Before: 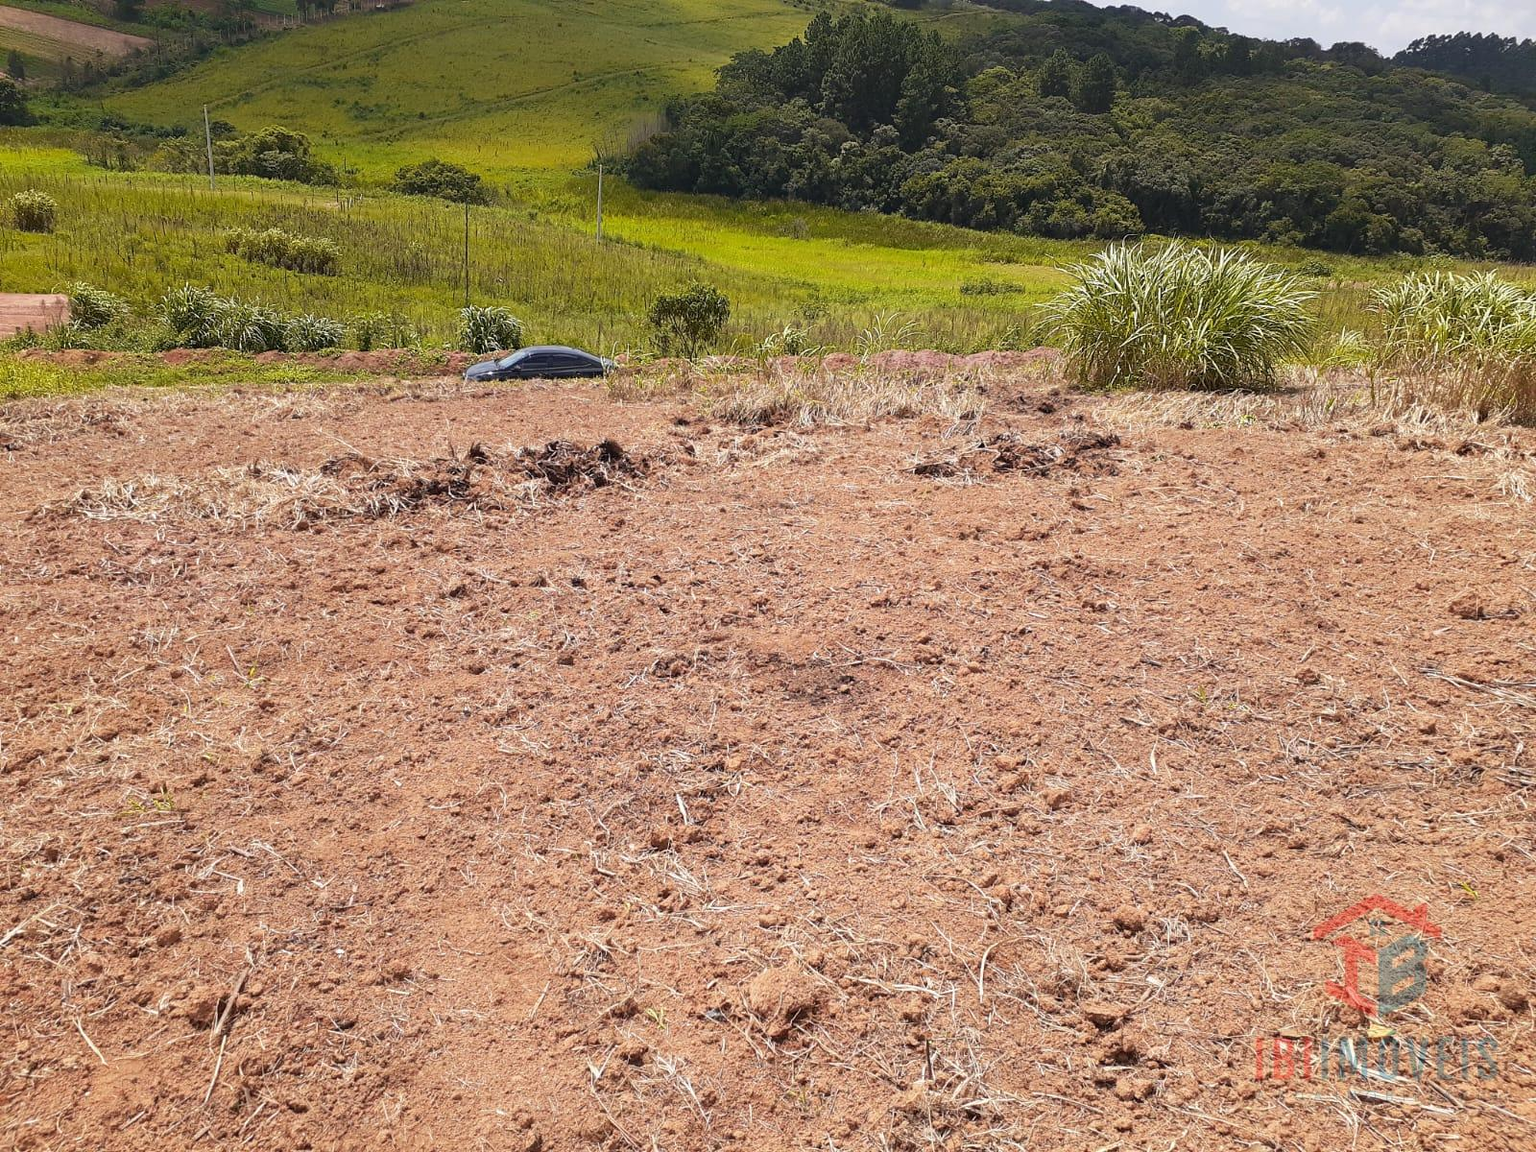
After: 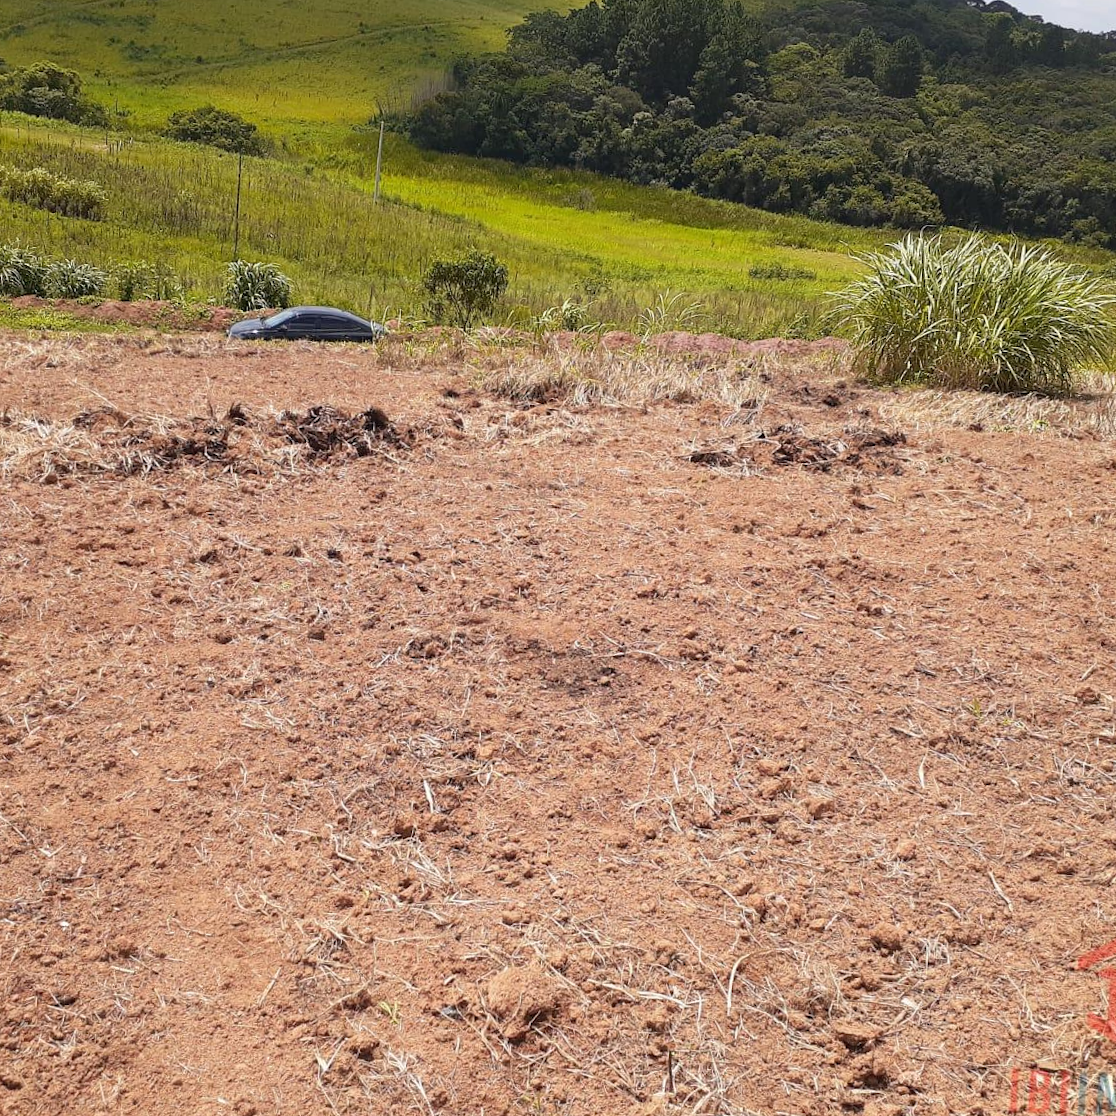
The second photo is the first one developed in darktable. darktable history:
crop and rotate: angle -3.27°, left 14.277%, top 0.028%, right 10.766%, bottom 0.028%
exposure: compensate highlight preservation false
